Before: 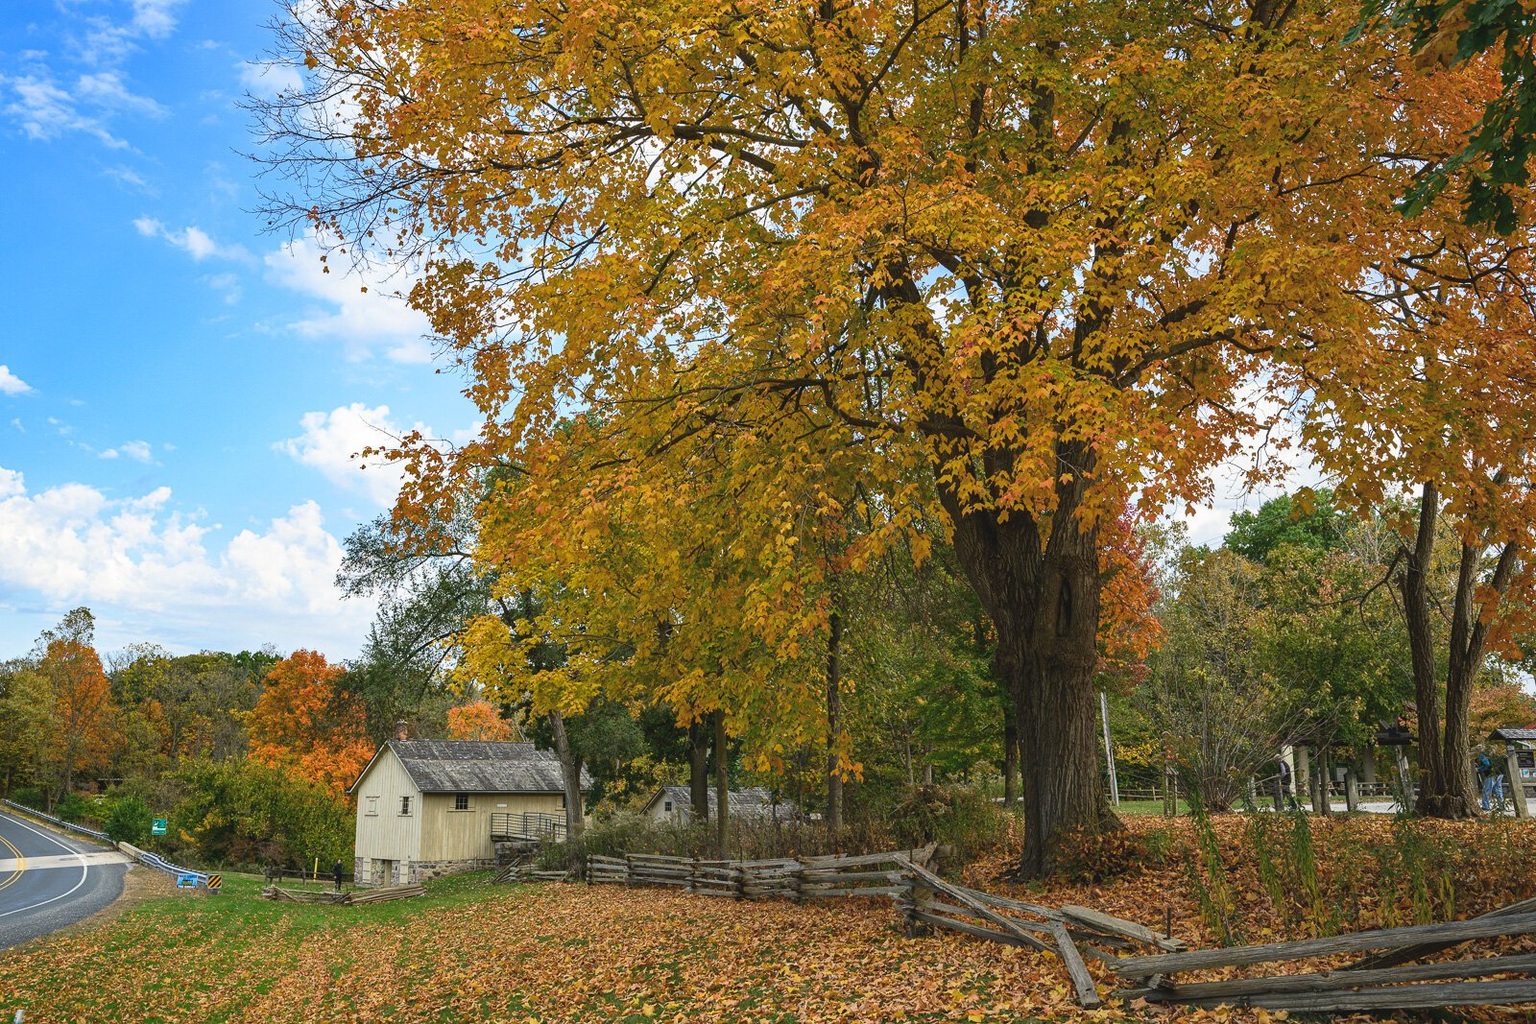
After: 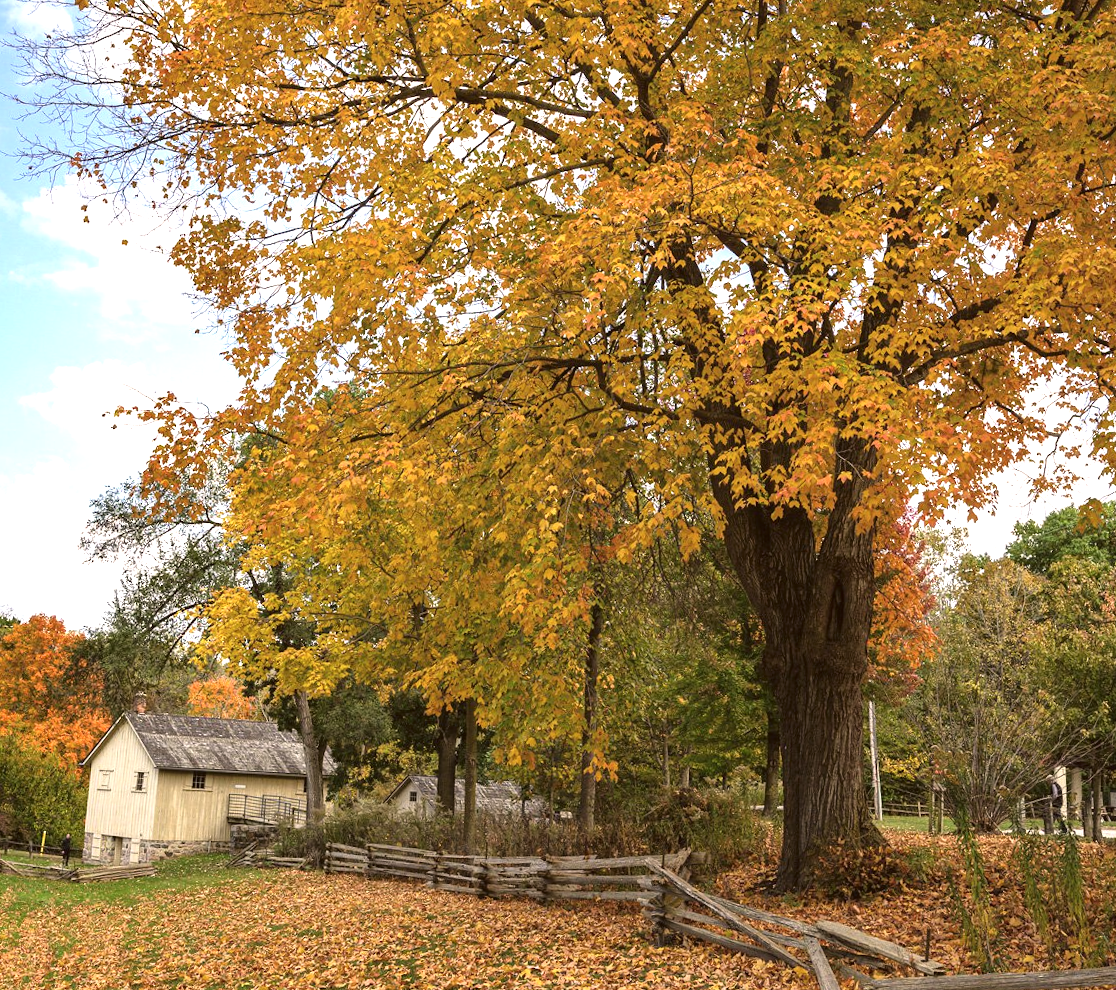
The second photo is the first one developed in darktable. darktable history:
contrast brightness saturation: saturation -0.047
color correction: highlights a* 6.78, highlights b* 7.66, shadows a* 5.75, shadows b* 7.13, saturation 0.902
crop and rotate: angle -2.97°, left 14.152%, top 0.016%, right 10.761%, bottom 0.082%
tone equalizer: -8 EV -0.787 EV, -7 EV -0.725 EV, -6 EV -0.622 EV, -5 EV -0.389 EV, -3 EV 0.391 EV, -2 EV 0.6 EV, -1 EV 0.696 EV, +0 EV 0.779 EV
